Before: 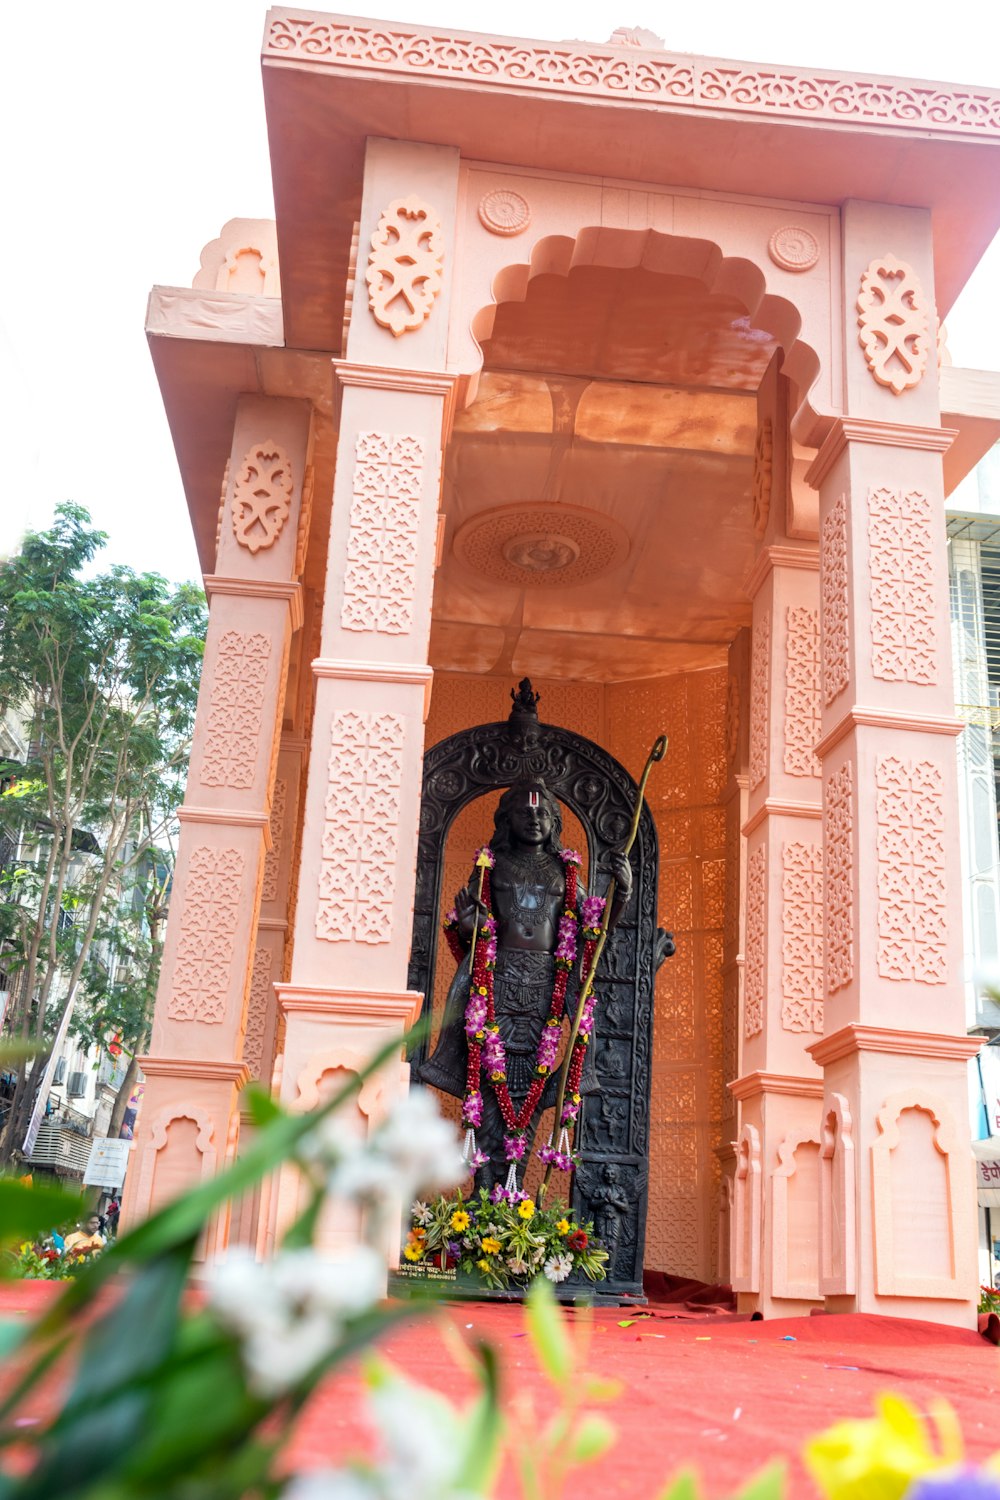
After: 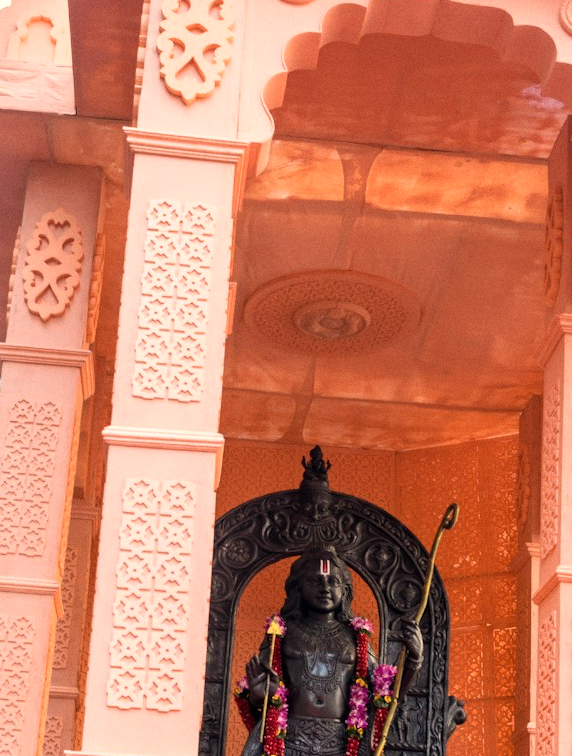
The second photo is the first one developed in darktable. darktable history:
white balance: red 1.127, blue 0.943
crop: left 20.932%, top 15.471%, right 21.848%, bottom 34.081%
grain: coarseness 0.09 ISO, strength 16.61%
